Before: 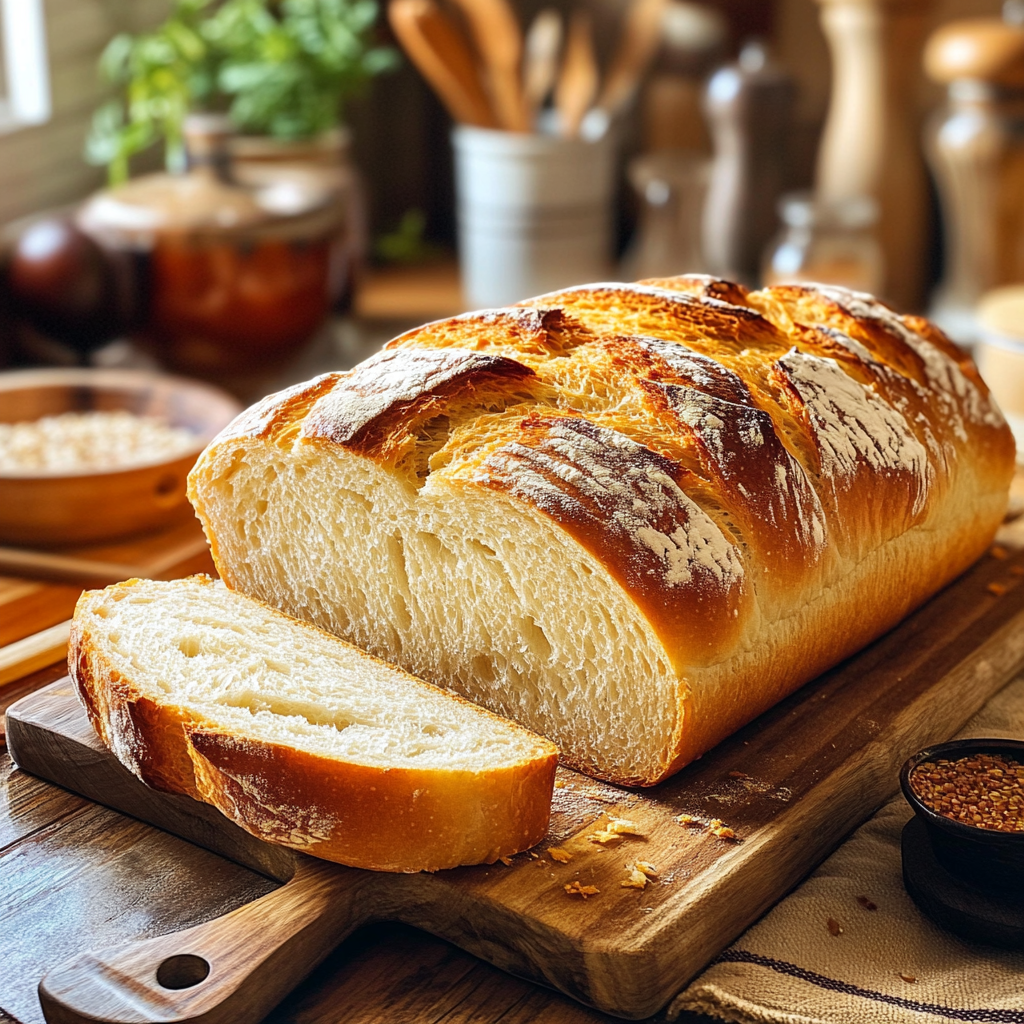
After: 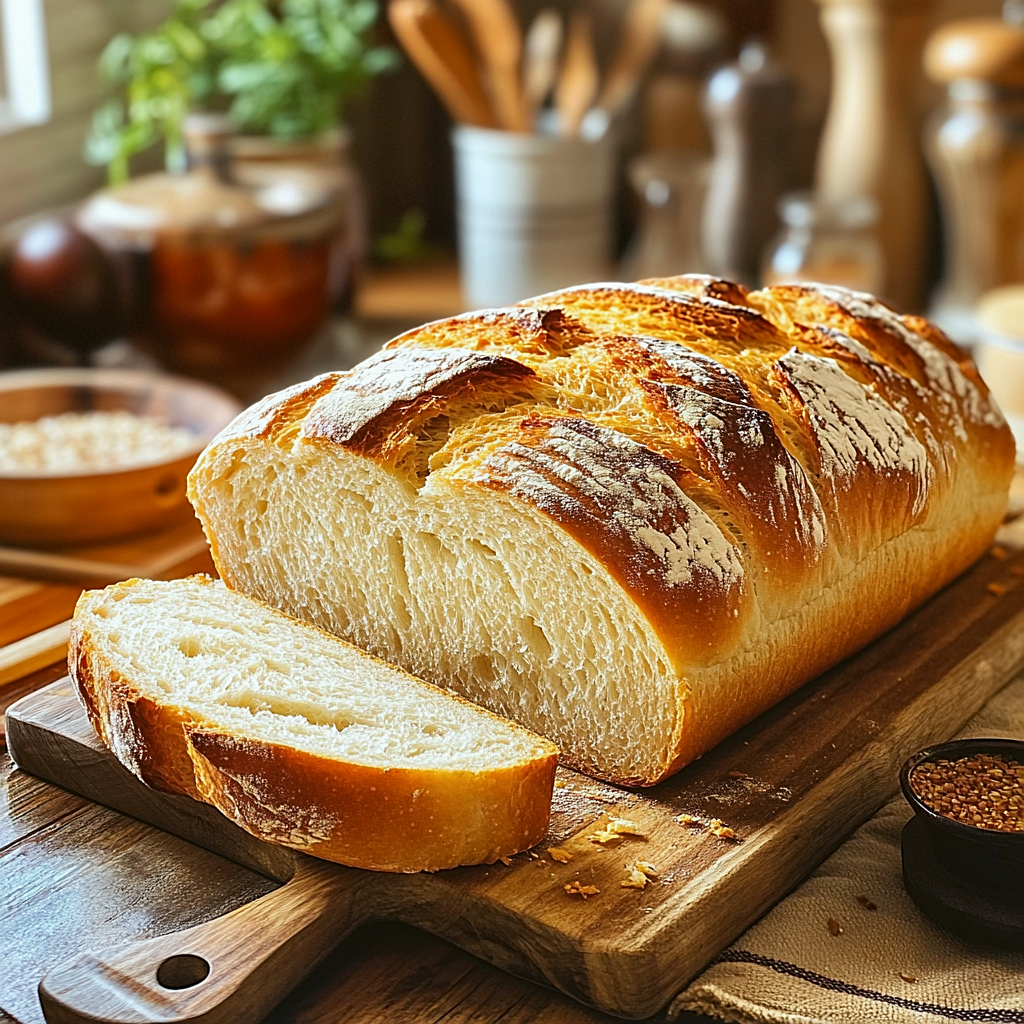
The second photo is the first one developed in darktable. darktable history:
sharpen: on, module defaults
color balance: lift [1.004, 1.002, 1.002, 0.998], gamma [1, 1.007, 1.002, 0.993], gain [1, 0.977, 1.013, 1.023], contrast -3.64%
